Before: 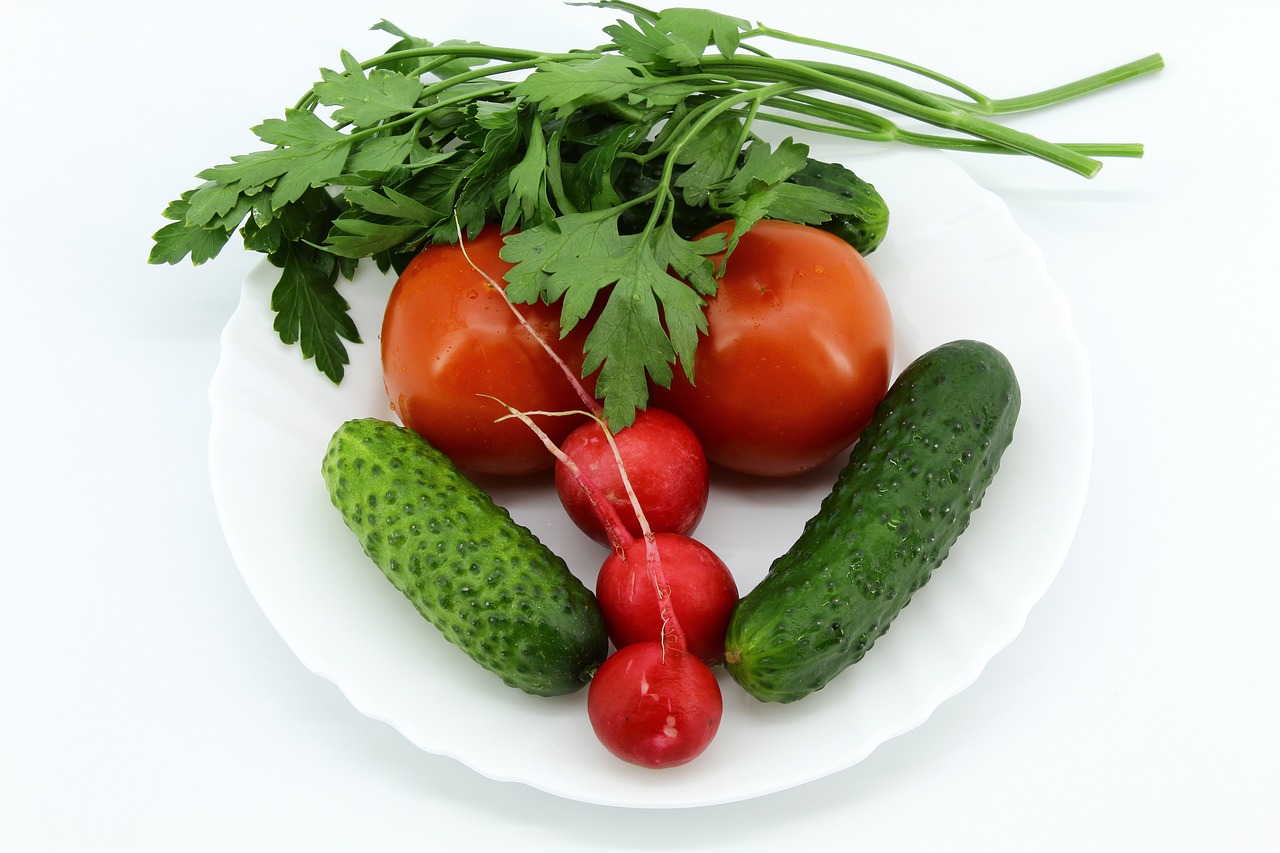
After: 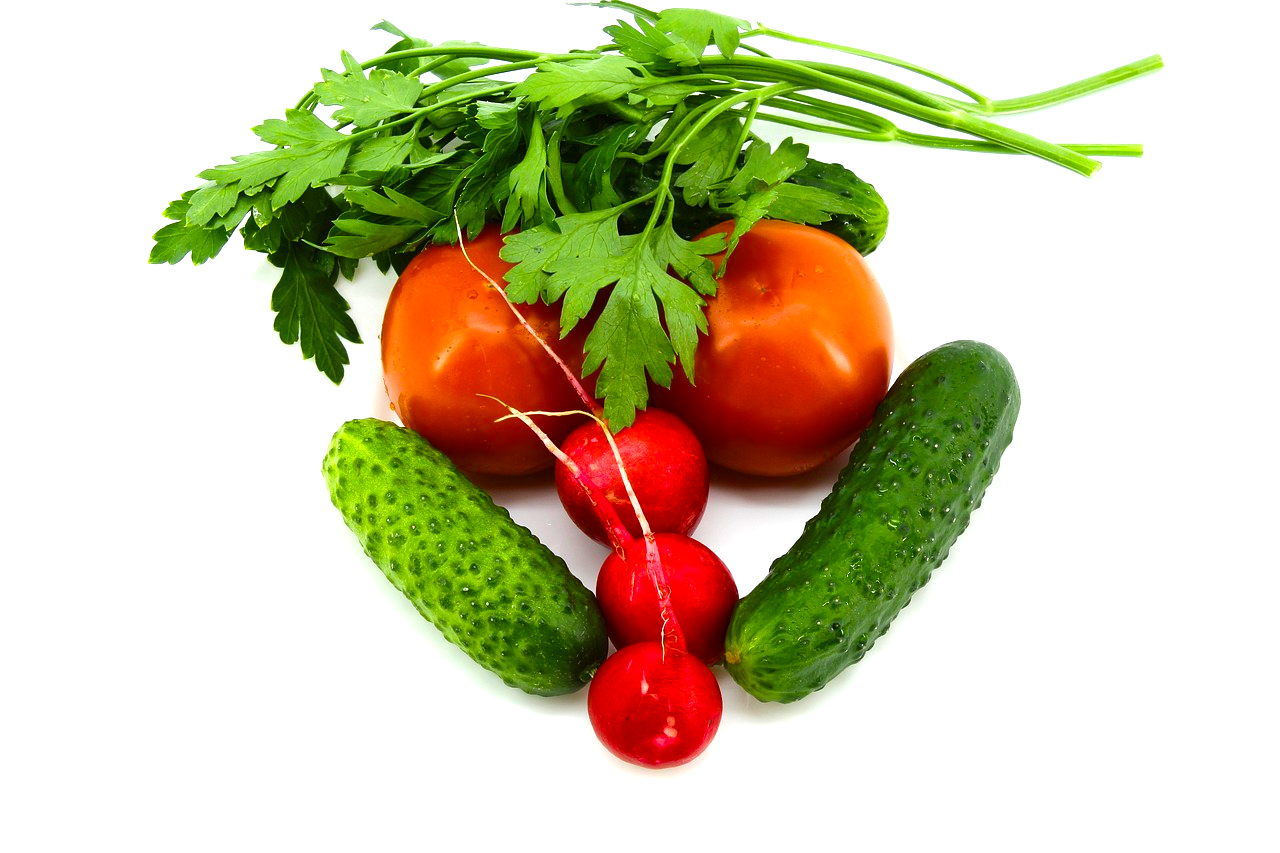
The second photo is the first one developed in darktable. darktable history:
color balance rgb: linear chroma grading › global chroma 8.769%, perceptual saturation grading › global saturation 20%, perceptual saturation grading › highlights -24.783%, perceptual saturation grading › shadows 25.196%, perceptual brilliance grading › global brilliance 24.31%, global vibrance 20%
